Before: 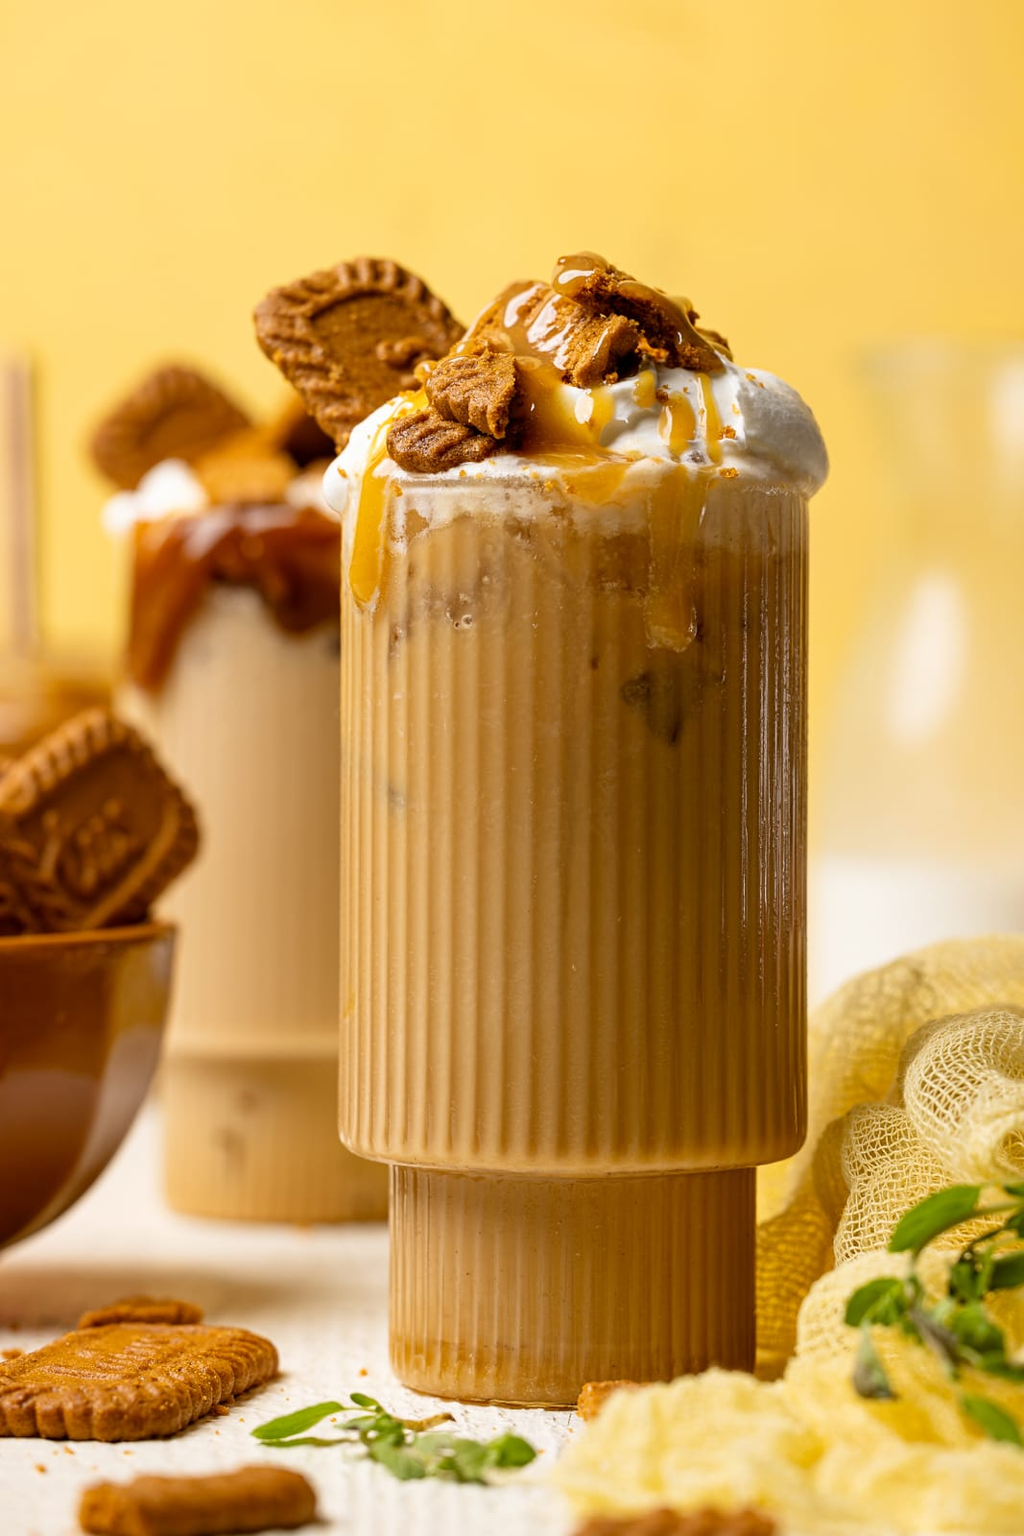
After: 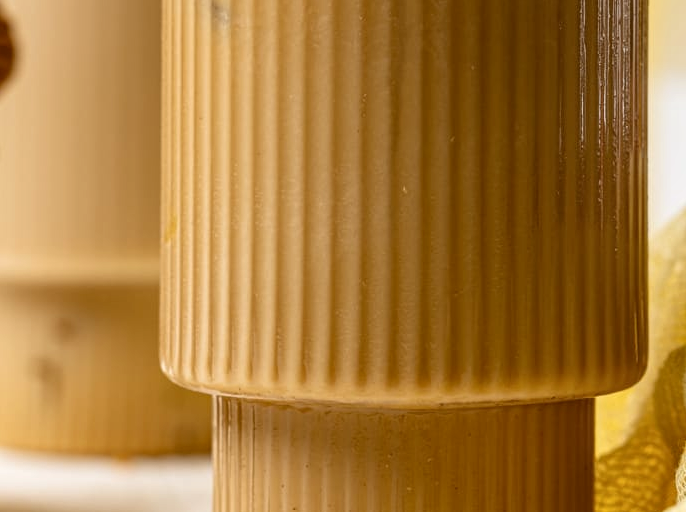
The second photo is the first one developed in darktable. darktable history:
local contrast: on, module defaults
white balance: red 0.98, blue 1.034
crop: left 18.091%, top 51.13%, right 17.525%, bottom 16.85%
